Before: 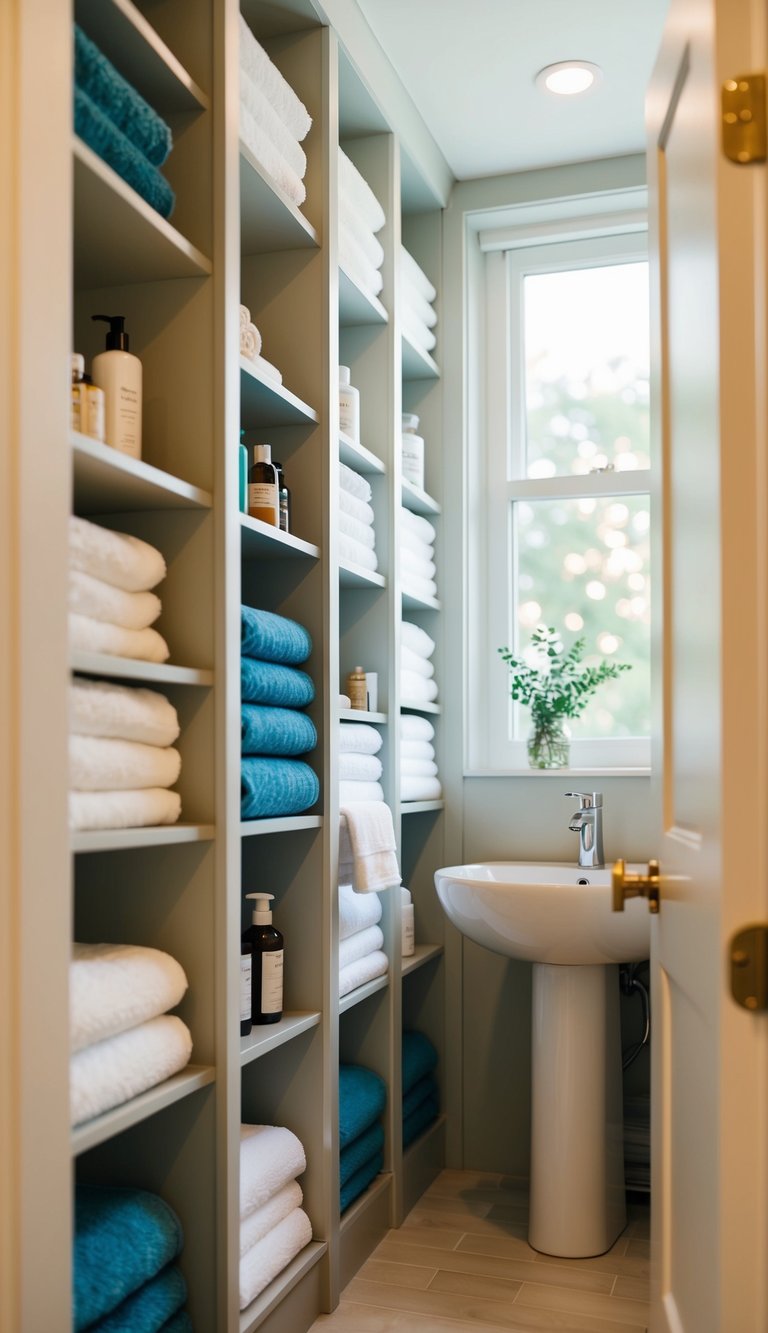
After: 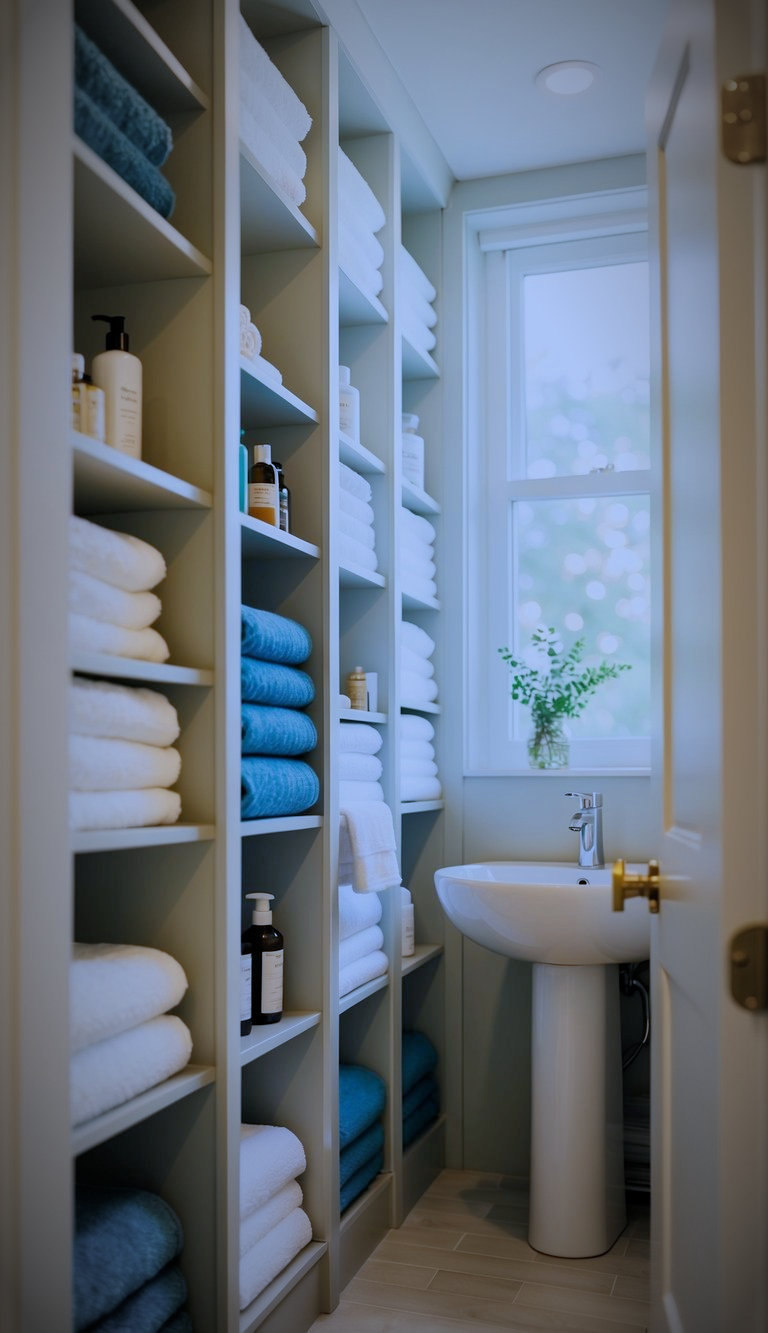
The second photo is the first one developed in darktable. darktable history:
vignetting: fall-off start 67.5%, fall-off radius 67.23%, brightness -0.813, automatic ratio true
white balance: red 0.871, blue 1.249
filmic rgb: middle gray luminance 18.42%, black relative exposure -10.5 EV, white relative exposure 3.4 EV, threshold 6 EV, target black luminance 0%, hardness 6.03, latitude 99%, contrast 0.847, shadows ↔ highlights balance 0.505%, add noise in highlights 0, preserve chrominance max RGB, color science v3 (2019), use custom middle-gray values true, iterations of high-quality reconstruction 0, contrast in highlights soft, enable highlight reconstruction true
